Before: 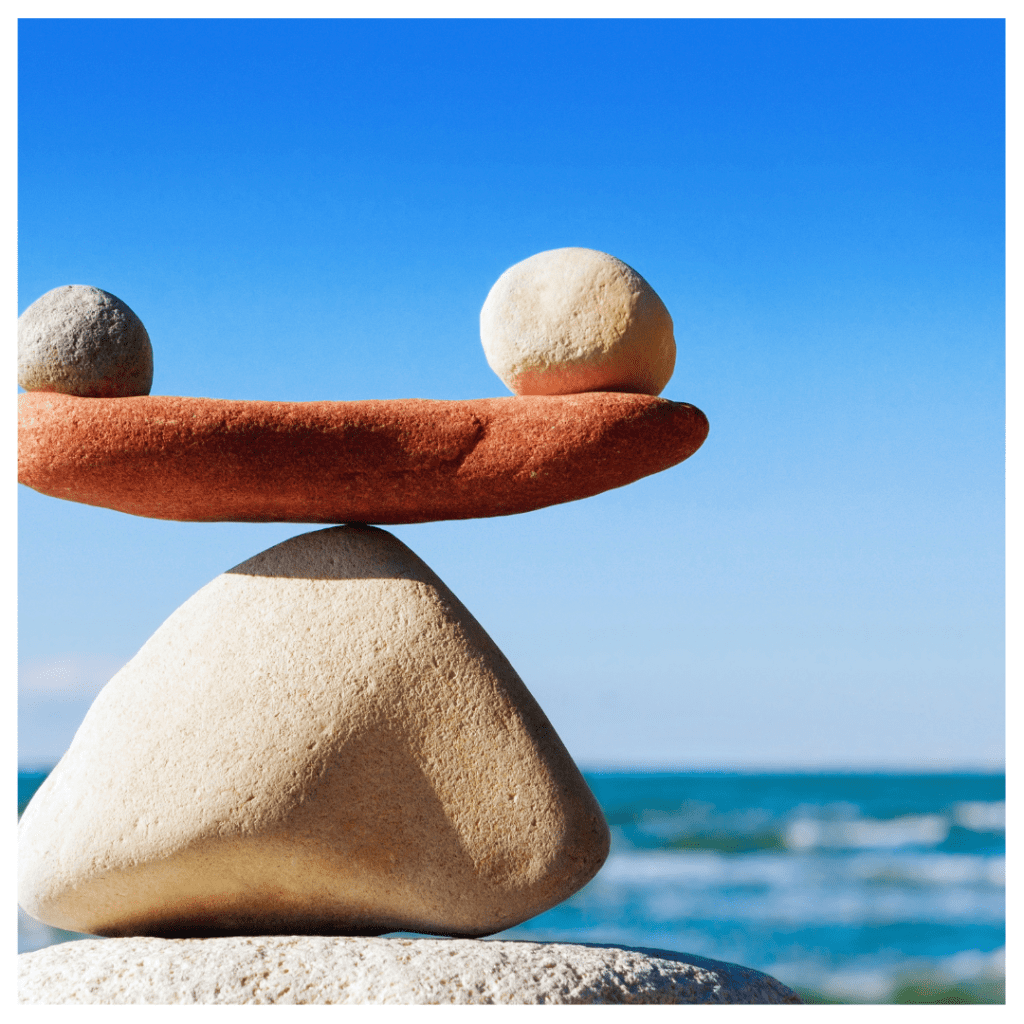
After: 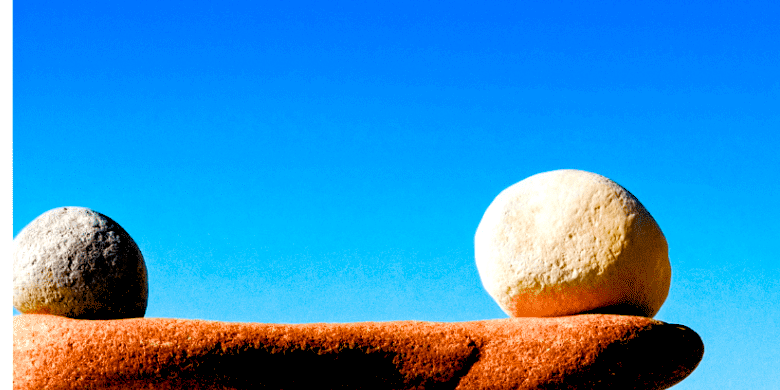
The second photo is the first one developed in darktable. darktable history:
color correction: highlights a* -0.182, highlights b* -0.124
crop: left 0.579%, top 7.627%, right 23.167%, bottom 54.275%
color balance rgb: shadows lift › luminance -9.41%, highlights gain › luminance 17.6%, global offset › luminance -1.45%, perceptual saturation grading › highlights -17.77%, perceptual saturation grading › mid-tones 33.1%, perceptual saturation grading › shadows 50.52%, global vibrance 24.22%
haze removal: strength 0.29, distance 0.25, compatibility mode true, adaptive false
rgb levels: levels [[0.01, 0.419, 0.839], [0, 0.5, 1], [0, 0.5, 1]]
